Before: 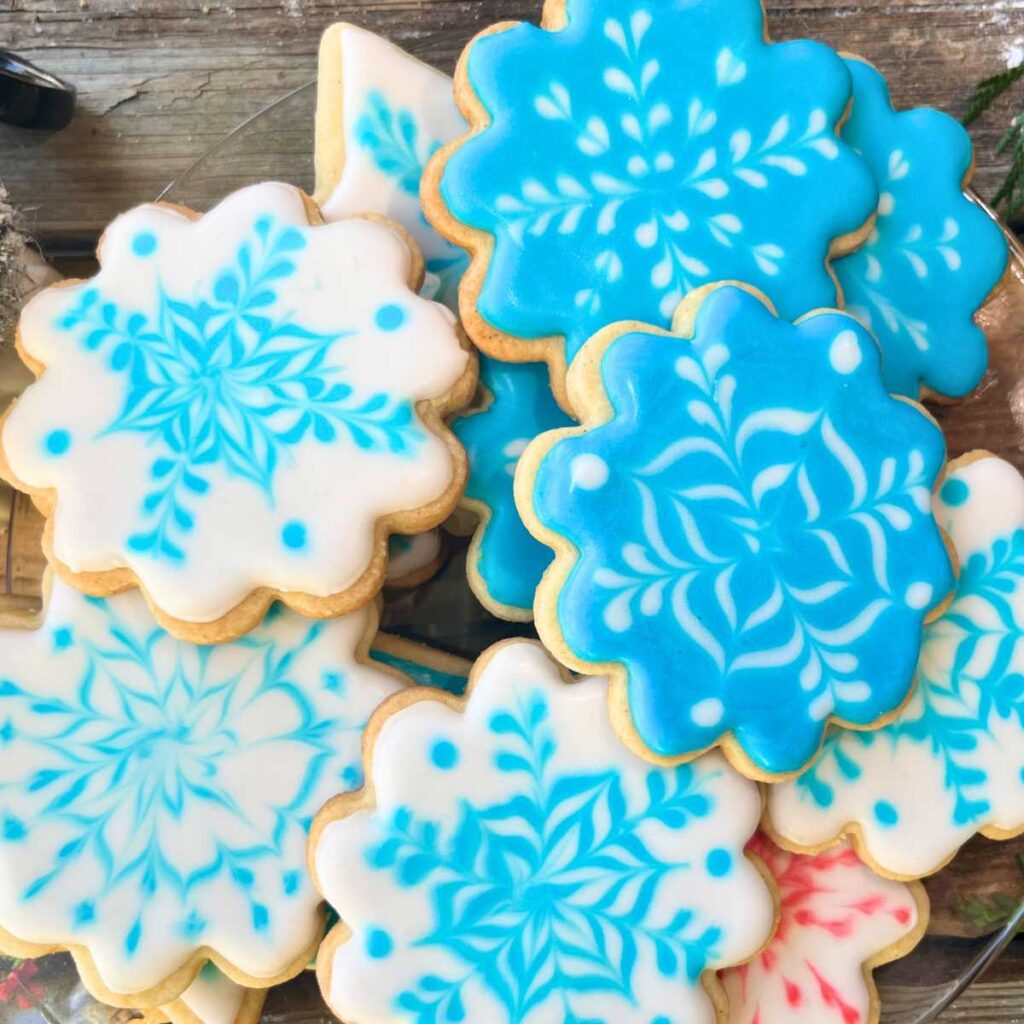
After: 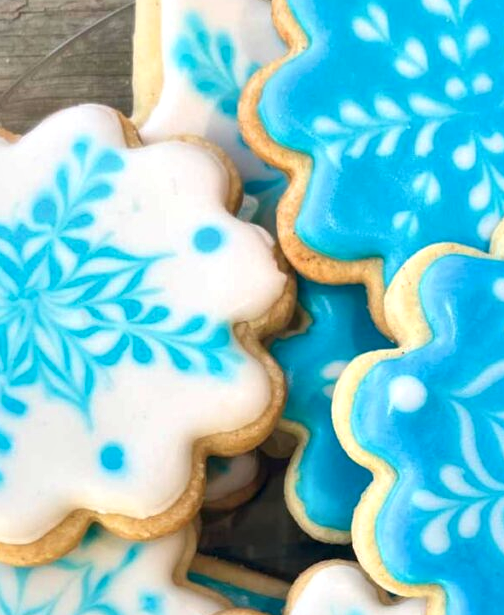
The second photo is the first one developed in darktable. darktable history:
local contrast: mode bilateral grid, contrast 25, coarseness 60, detail 151%, midtone range 0.2
crop: left 17.835%, top 7.675%, right 32.881%, bottom 32.213%
